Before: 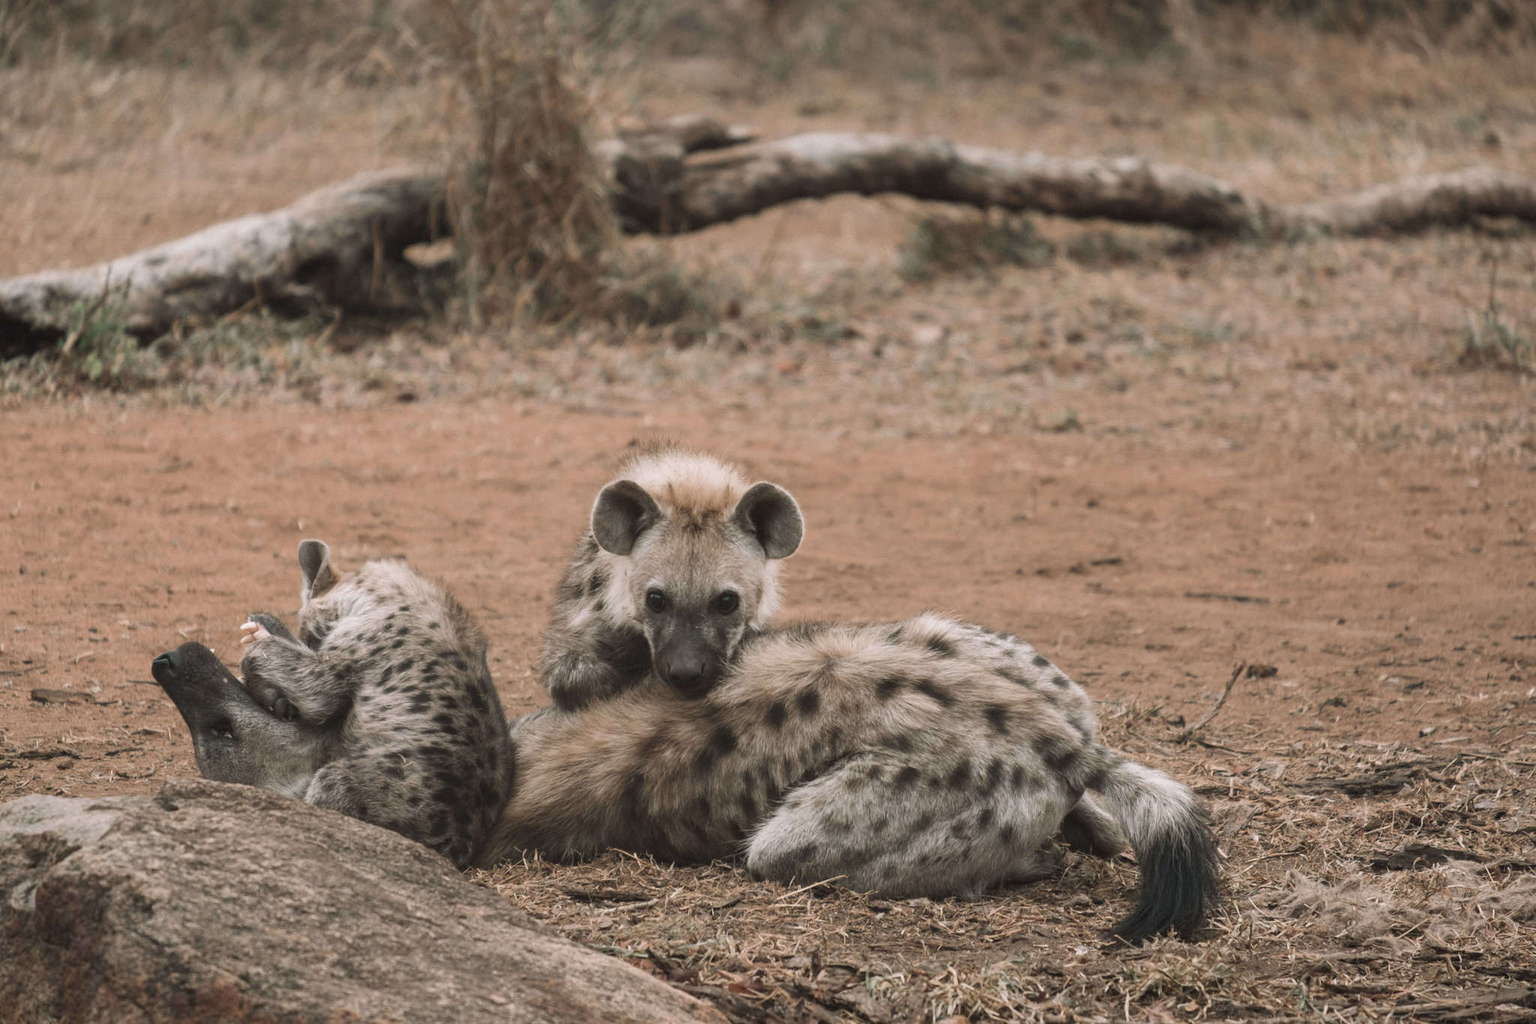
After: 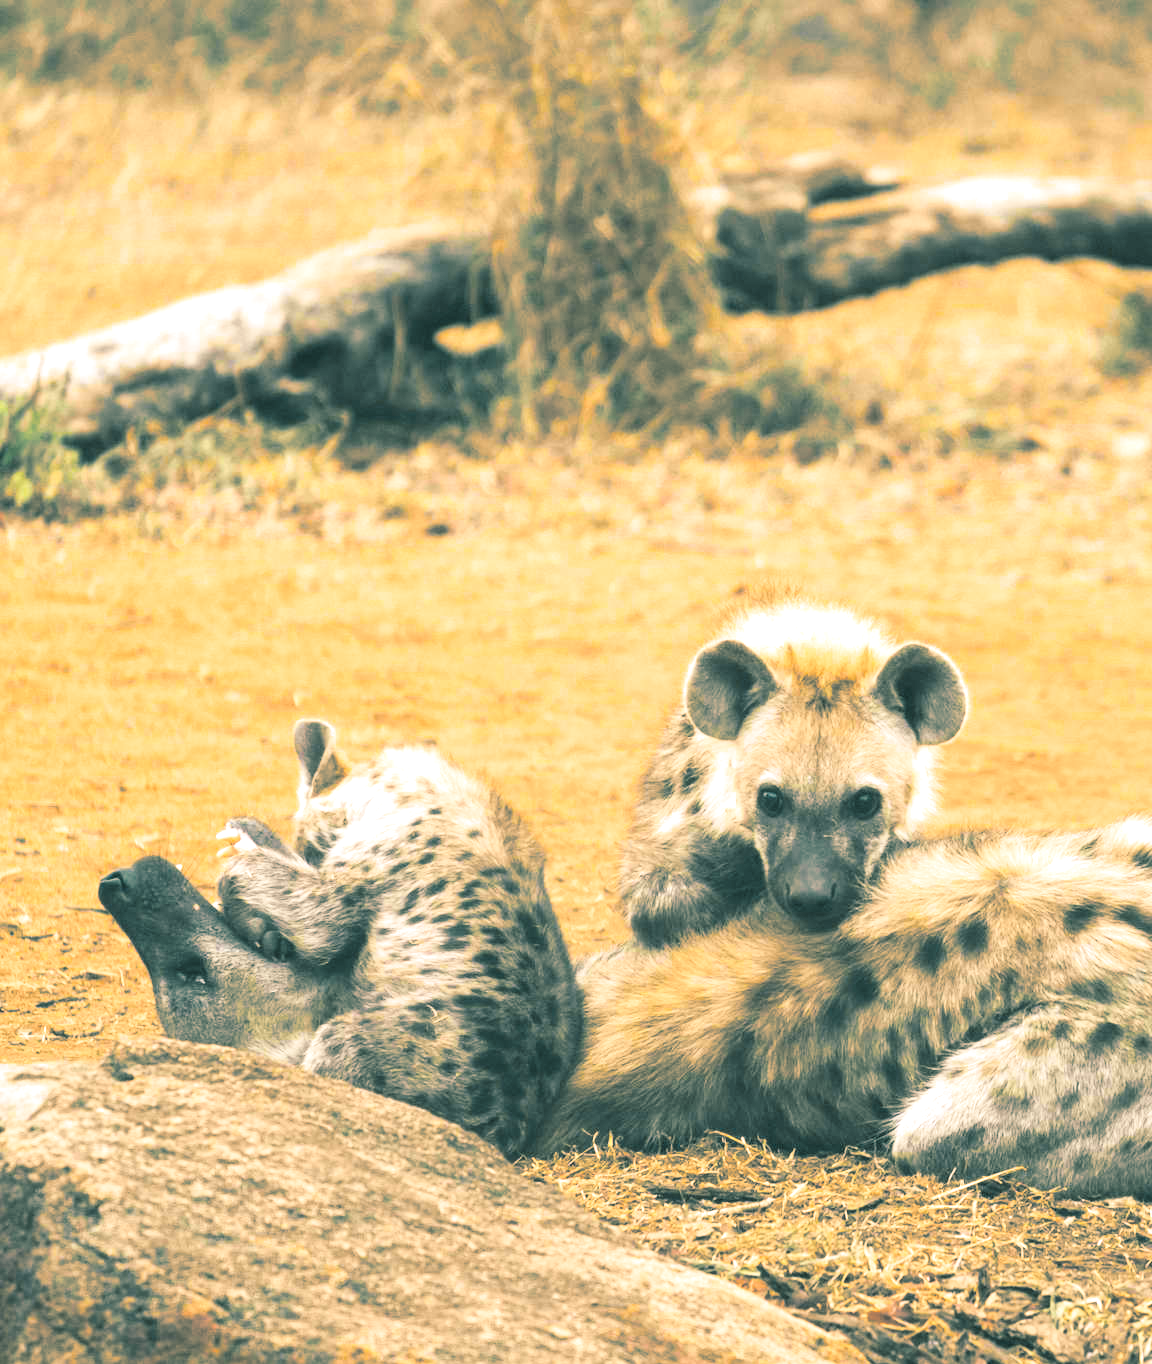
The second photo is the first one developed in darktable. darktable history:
exposure: black level correction 0, exposure 1.1 EV, compensate exposure bias true, compensate highlight preservation false
color contrast: green-magenta contrast 1.12, blue-yellow contrast 1.95, unbound 0
crop: left 5.114%, right 38.589%
split-toning: shadows › hue 186.43°, highlights › hue 49.29°, compress 30.29%
contrast brightness saturation: contrast 0.2, brightness 0.16, saturation 0.22
